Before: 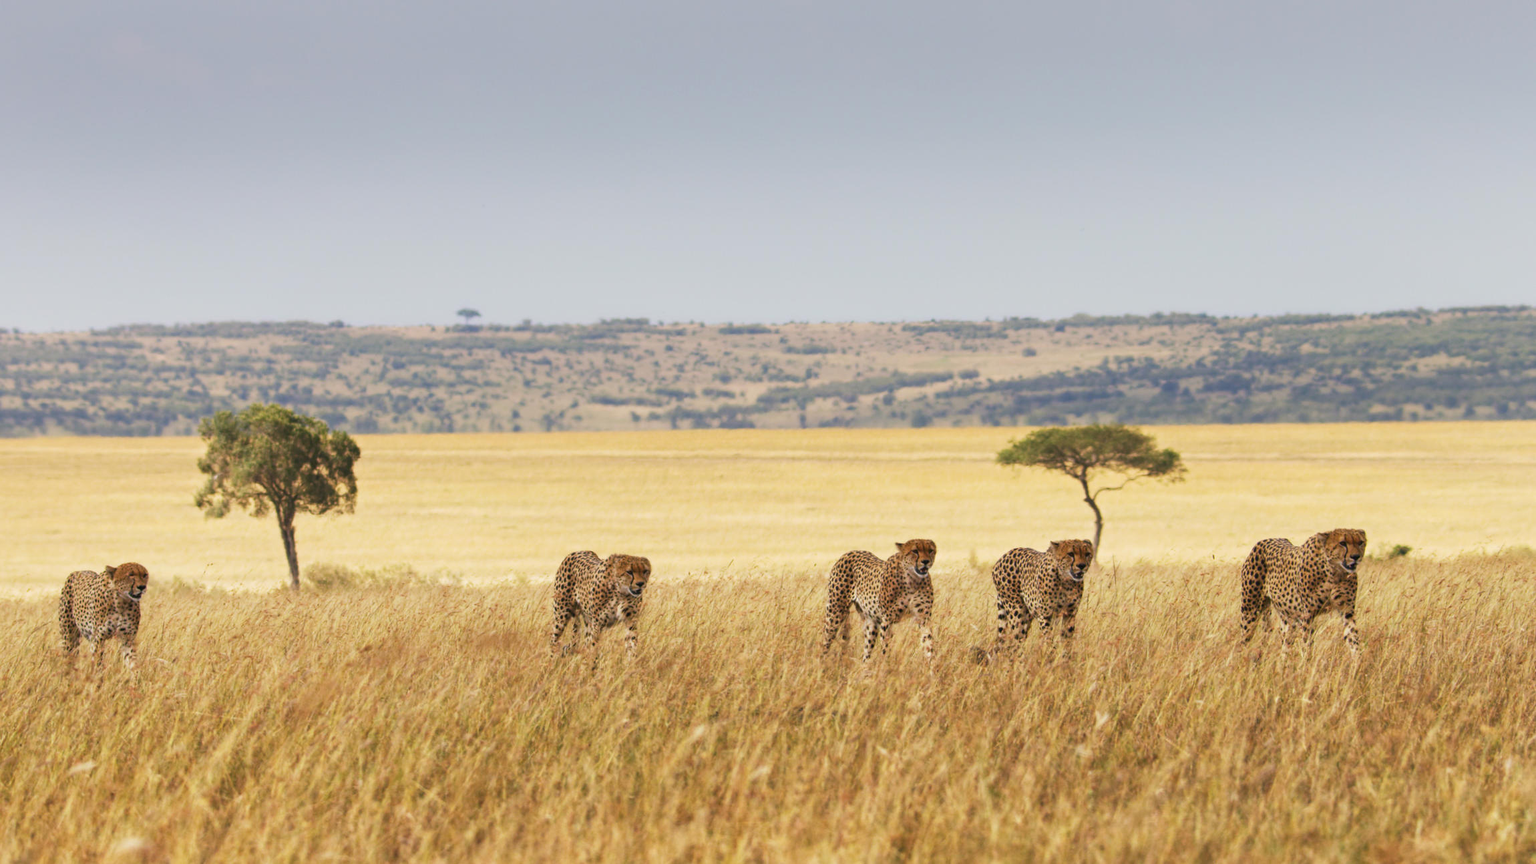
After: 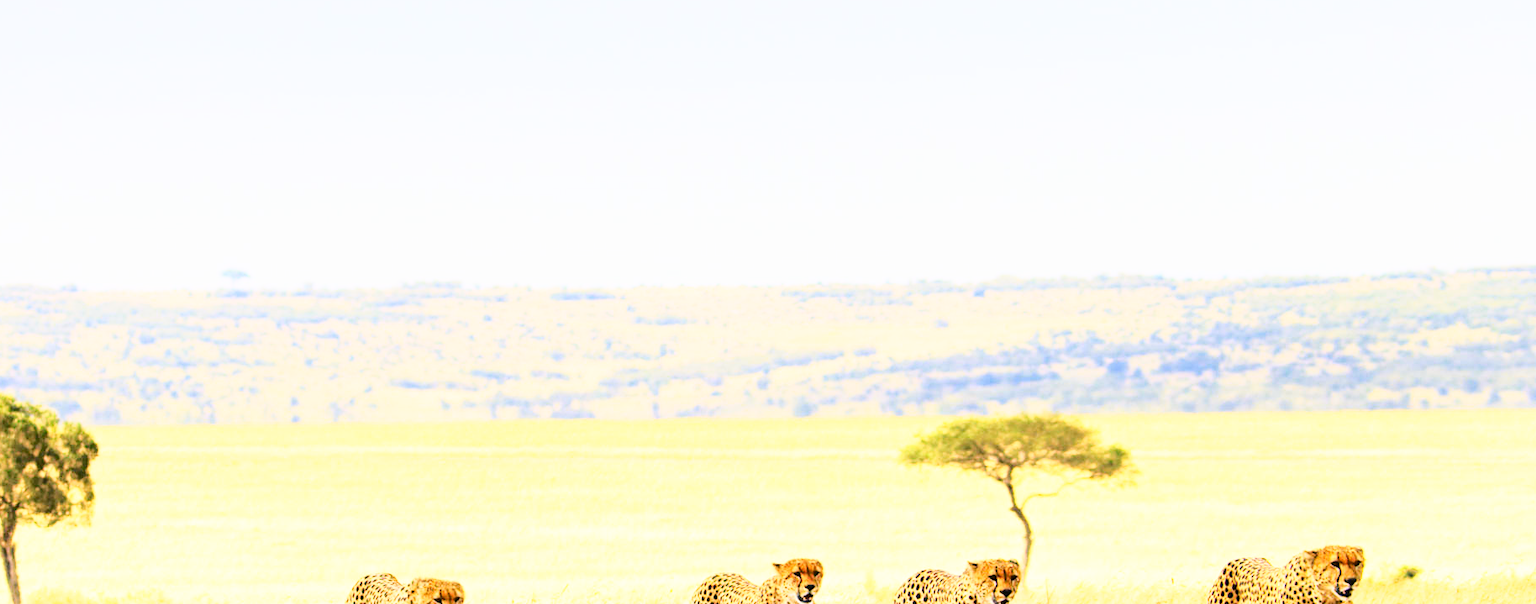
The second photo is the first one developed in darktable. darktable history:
tone curve: curves: ch0 [(0, 0.019) (0.078, 0.058) (0.223, 0.217) (0.424, 0.553) (0.631, 0.764) (0.816, 0.932) (1, 1)]; ch1 [(0, 0) (0.262, 0.227) (0.417, 0.386) (0.469, 0.467) (0.502, 0.503) (0.544, 0.548) (0.57, 0.579) (0.608, 0.62) (0.65, 0.68) (0.994, 0.987)]; ch2 [(0, 0) (0.262, 0.188) (0.5, 0.504) (0.553, 0.592) (0.599, 0.653) (1, 1)], color space Lab, independent channels, preserve colors none
base curve: curves: ch0 [(0, 0.003) (0.001, 0.002) (0.006, 0.004) (0.02, 0.022) (0.048, 0.086) (0.094, 0.234) (0.162, 0.431) (0.258, 0.629) (0.385, 0.8) (0.548, 0.918) (0.751, 0.988) (1, 1)], preserve colors none
crop: left 18.38%, top 11.092%, right 2.134%, bottom 33.217%
